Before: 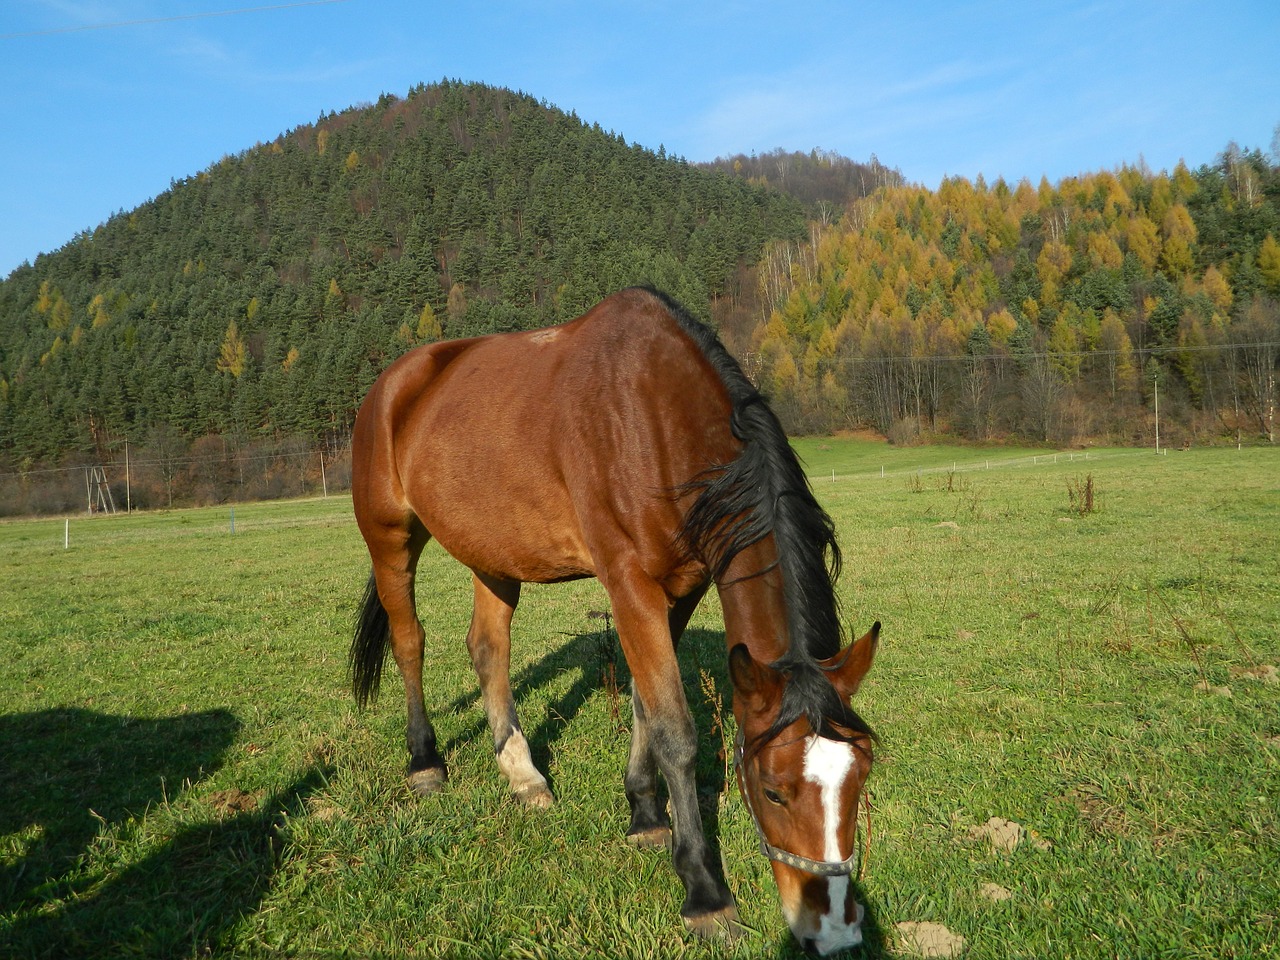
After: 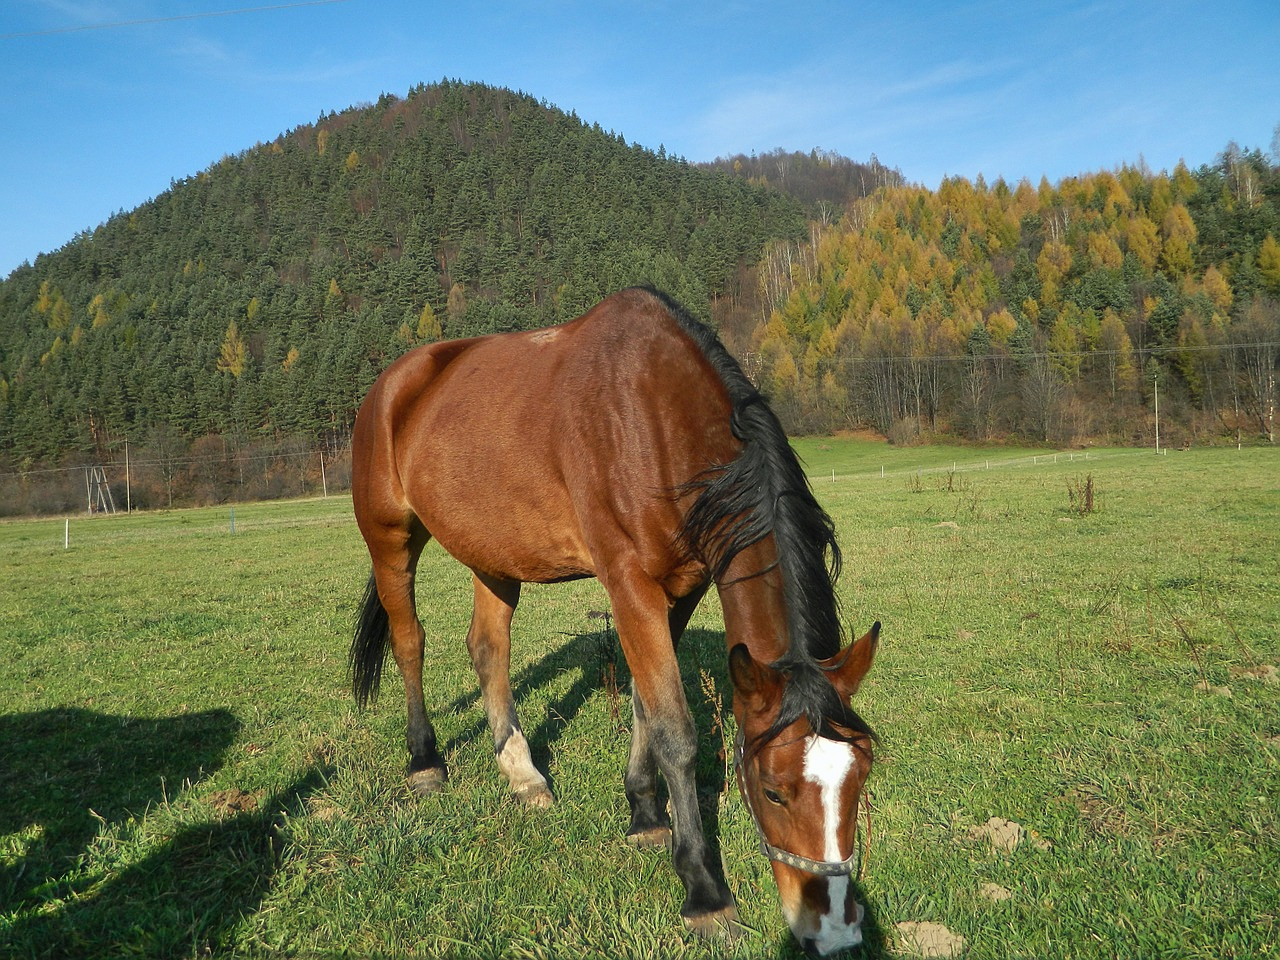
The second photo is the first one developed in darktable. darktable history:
shadows and highlights: radius 103.06, shadows 50.49, highlights -64.97, soften with gaussian
haze removal: strength -0.104, adaptive false
contrast equalizer: octaves 7, y [[0.5, 0.502, 0.506, 0.511, 0.52, 0.537], [0.5 ×6], [0.505, 0.509, 0.518, 0.534, 0.553, 0.561], [0 ×6], [0 ×6]], mix 0.275
sharpen: radius 1.286, amount 0.298, threshold 0.228
